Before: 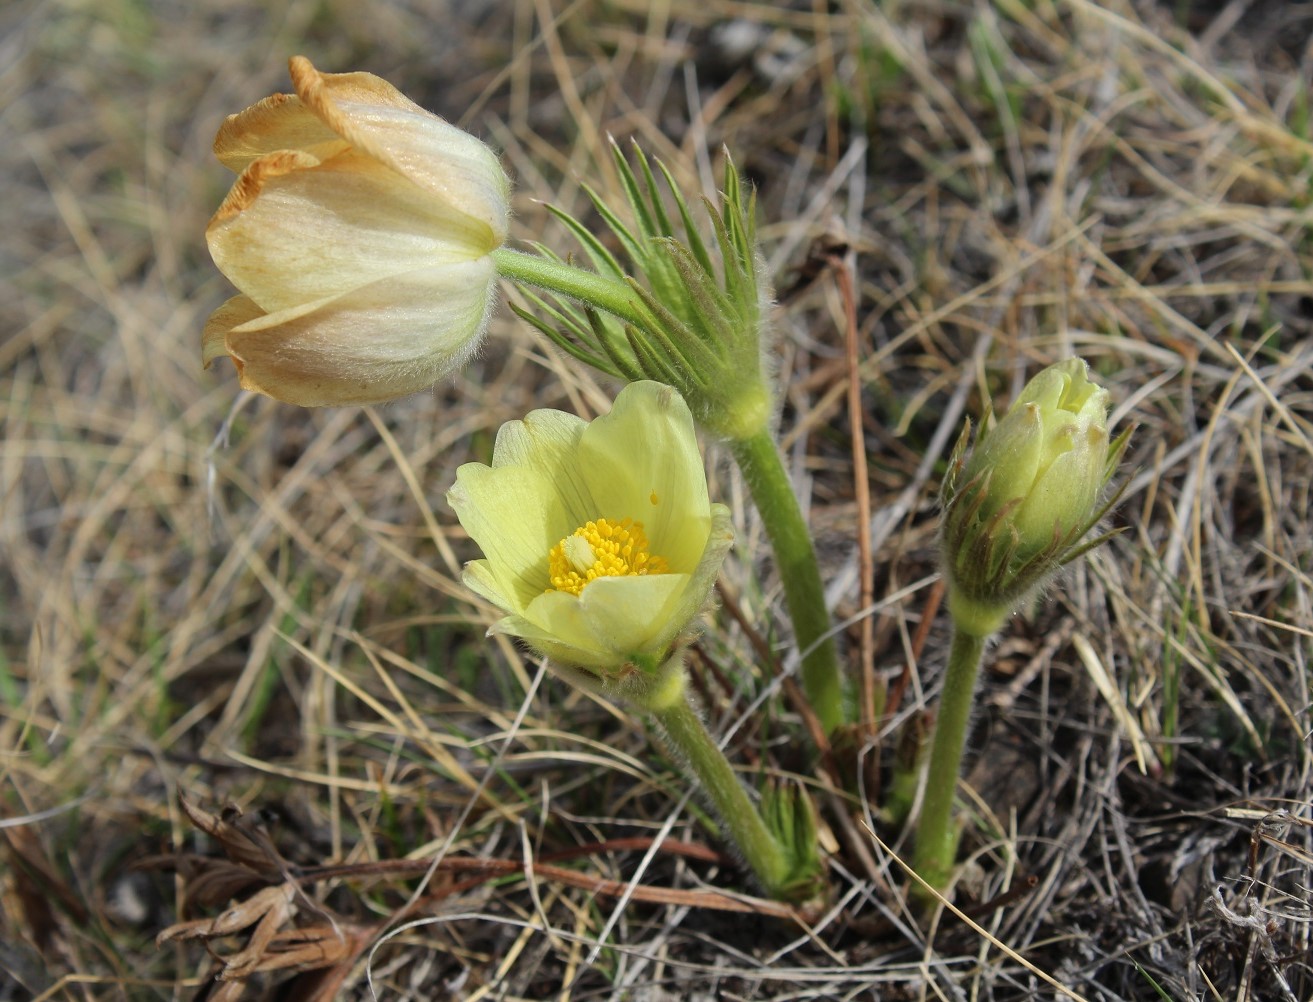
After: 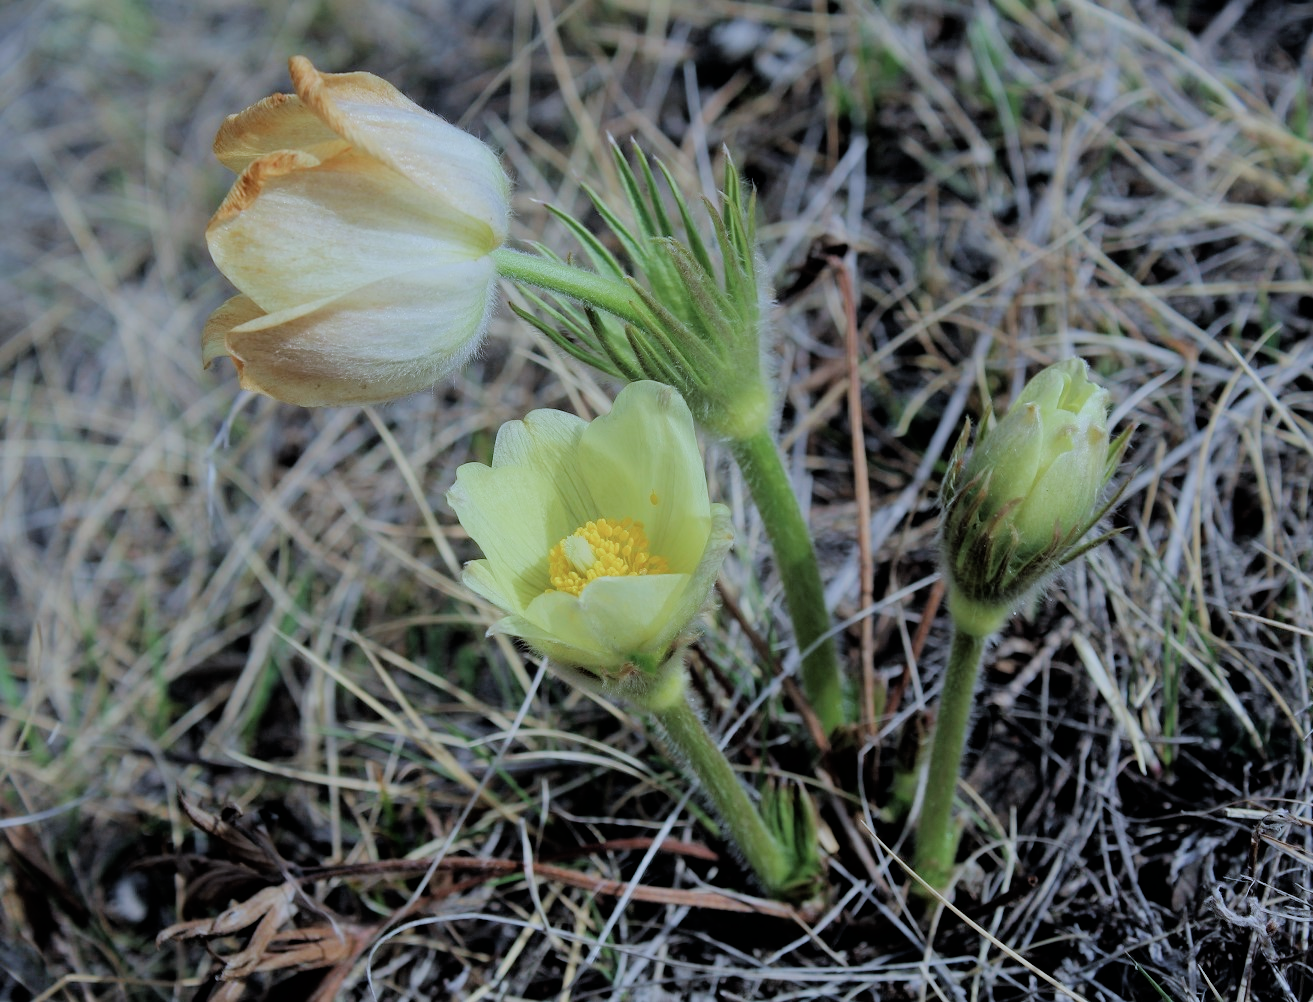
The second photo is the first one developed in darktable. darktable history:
filmic rgb: black relative exposure -4.68 EV, white relative exposure 4.8 EV, hardness 2.35, latitude 36.39%, contrast 1.043, highlights saturation mix 1.15%, shadows ↔ highlights balance 1.19%, iterations of high-quality reconstruction 0
tone equalizer: -8 EV 0.075 EV
color calibration: illuminant custom, x 0.391, y 0.392, temperature 3873.08 K
